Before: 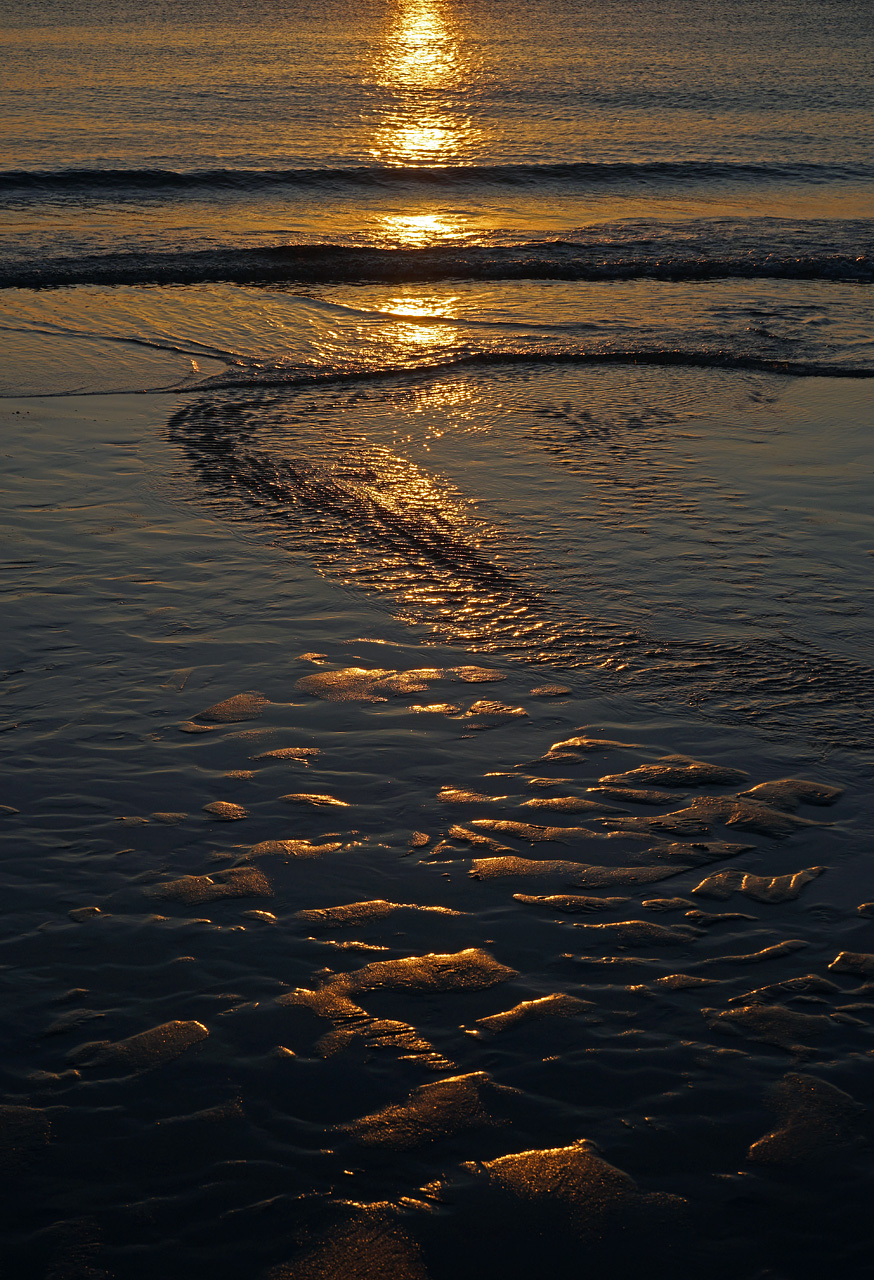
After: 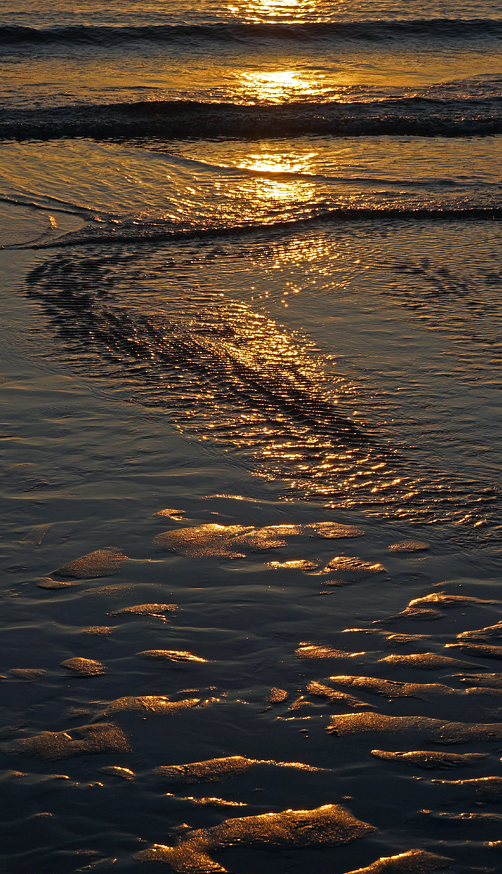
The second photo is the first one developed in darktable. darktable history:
crop: left 16.258%, top 11.326%, right 26.216%, bottom 20.375%
